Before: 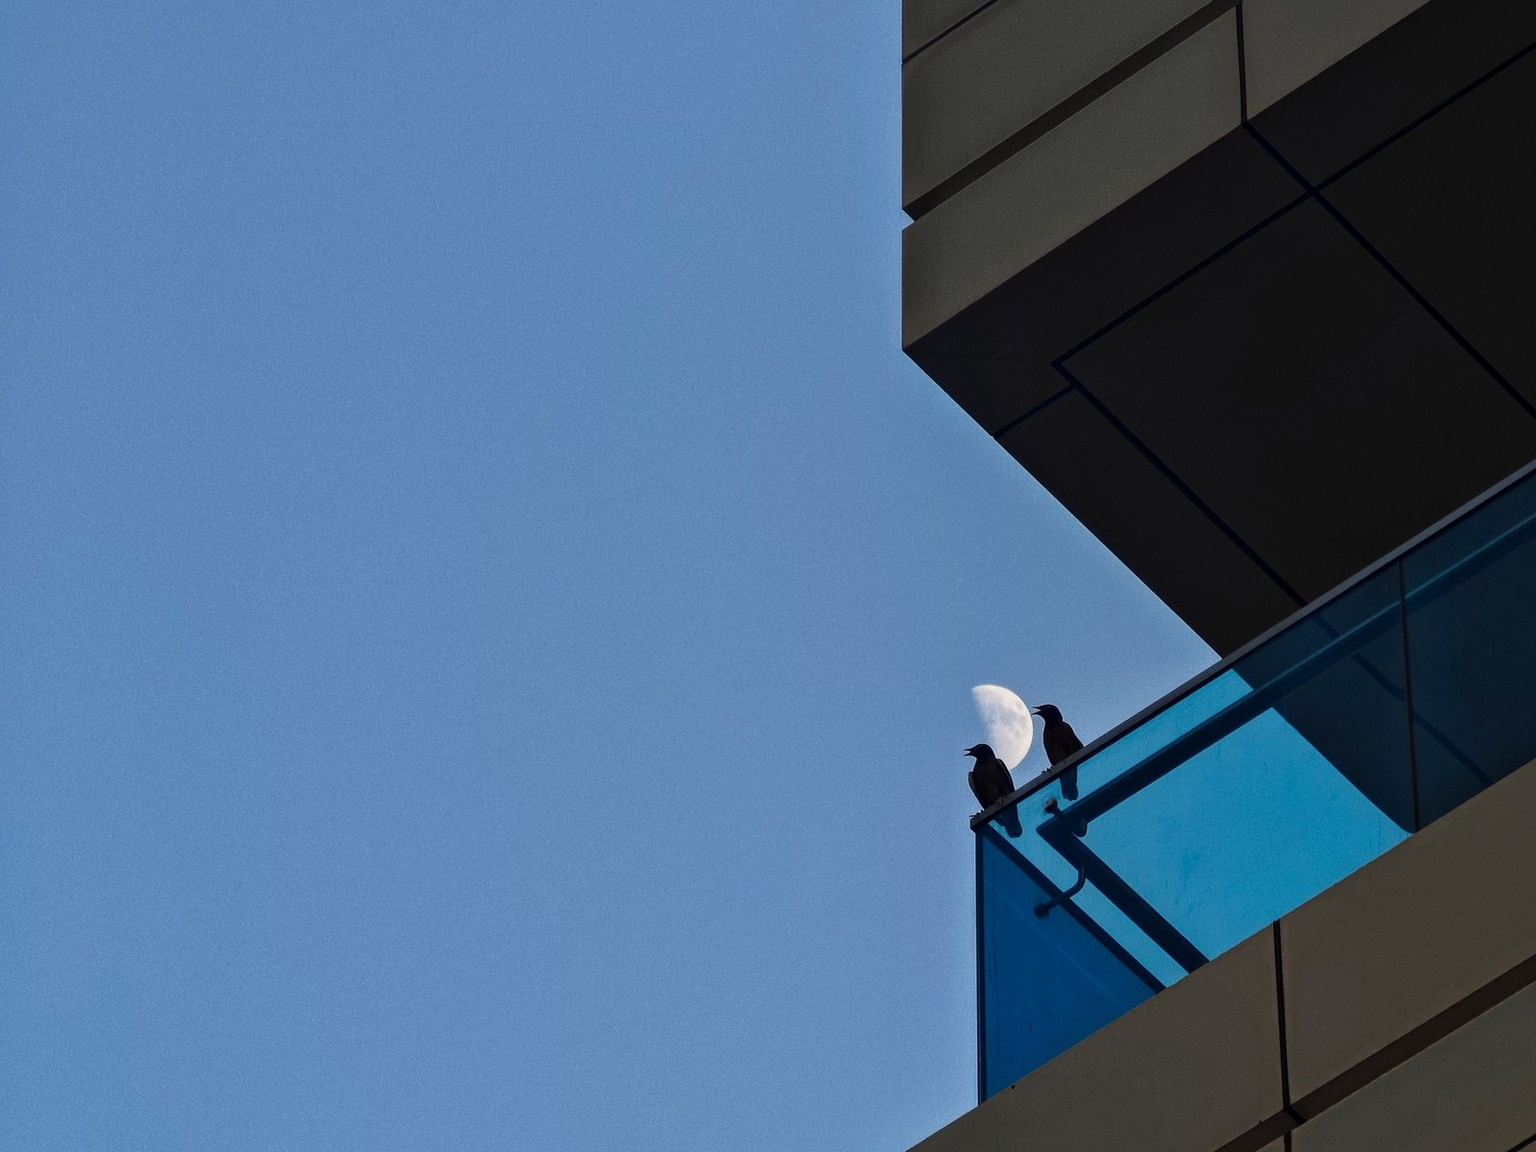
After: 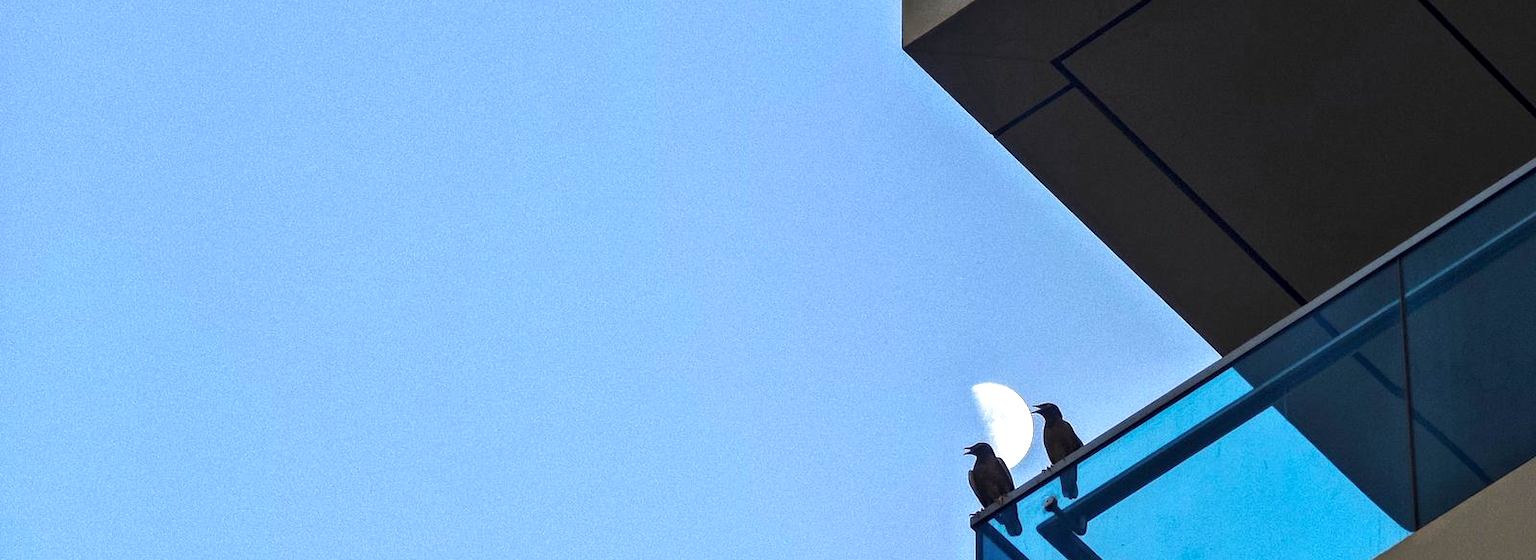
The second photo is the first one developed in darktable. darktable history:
local contrast: on, module defaults
exposure: black level correction 0, exposure 1.2 EV, compensate highlight preservation false
crop and rotate: top 26.208%, bottom 25.047%
